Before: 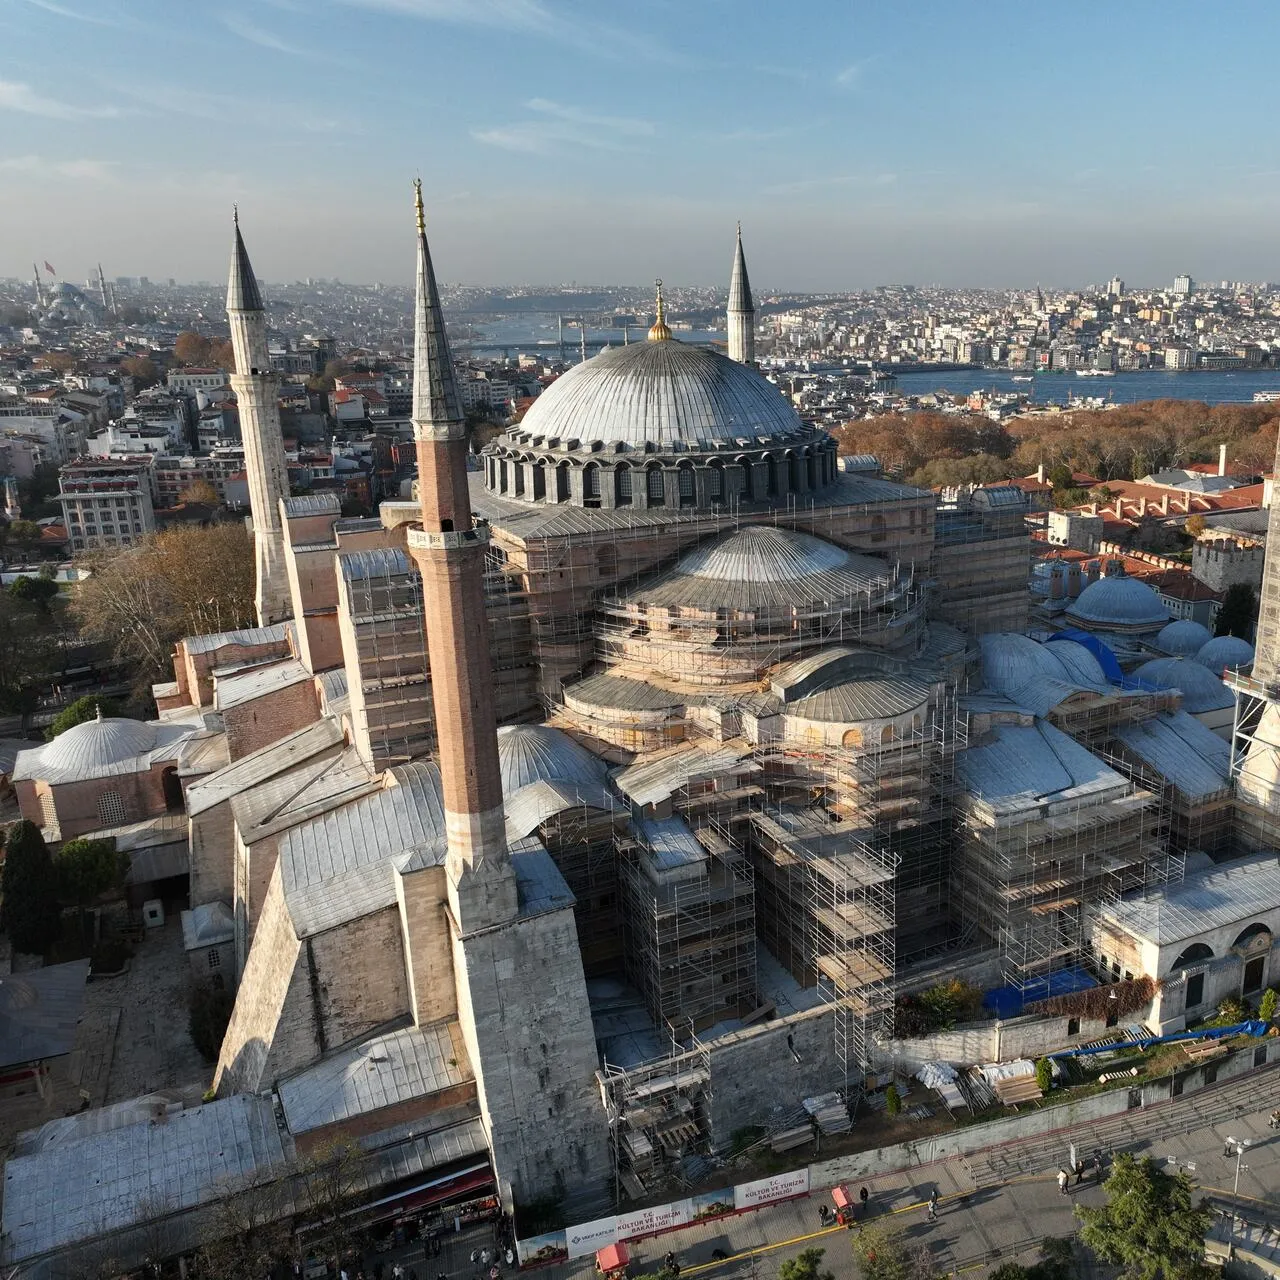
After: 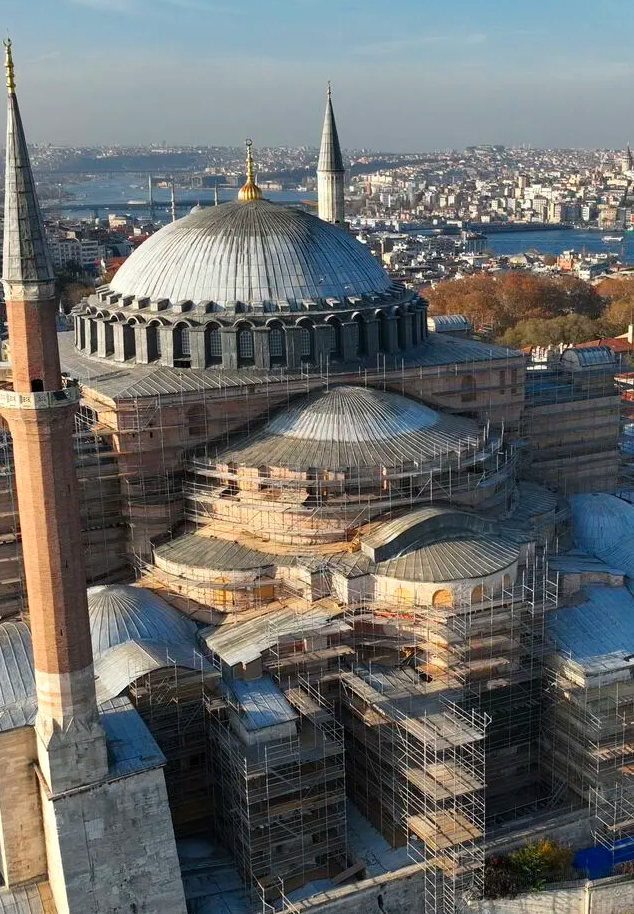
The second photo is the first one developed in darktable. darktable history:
crop: left 32.075%, top 10.976%, right 18.355%, bottom 17.596%
color zones: curves: ch0 [(0, 0.613) (0.01, 0.613) (0.245, 0.448) (0.498, 0.529) (0.642, 0.665) (0.879, 0.777) (0.99, 0.613)]; ch1 [(0, 0) (0.143, 0) (0.286, 0) (0.429, 0) (0.571, 0) (0.714, 0) (0.857, 0)], mix -138.01%
